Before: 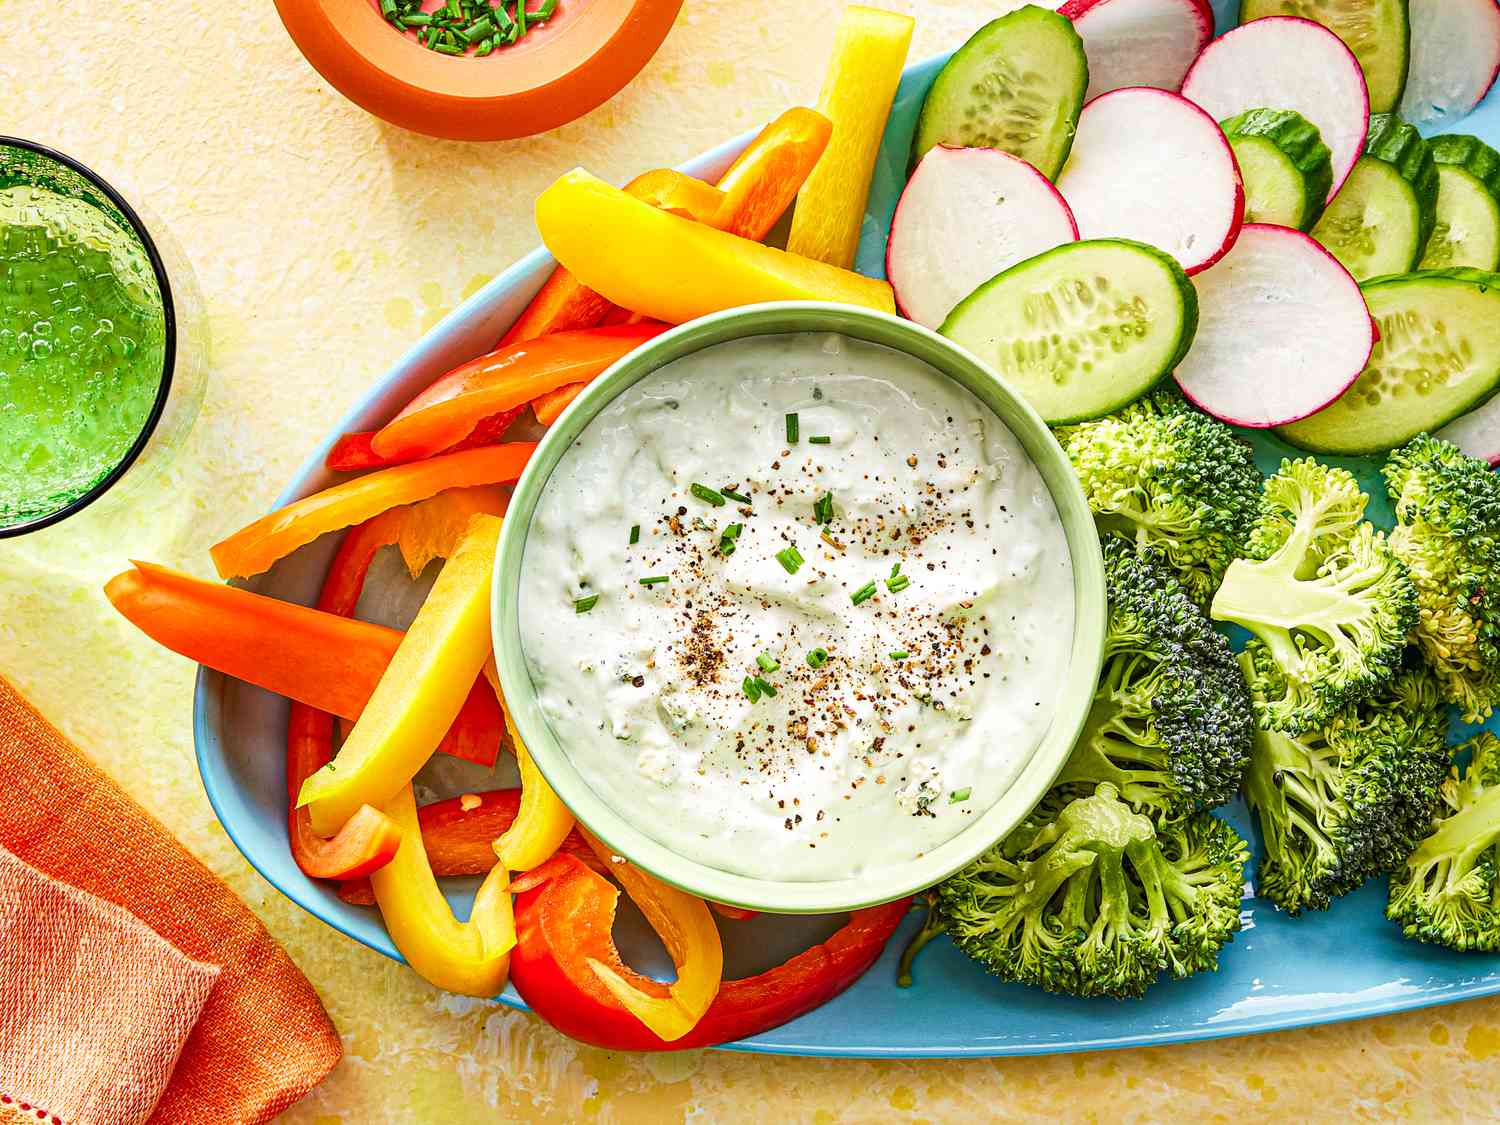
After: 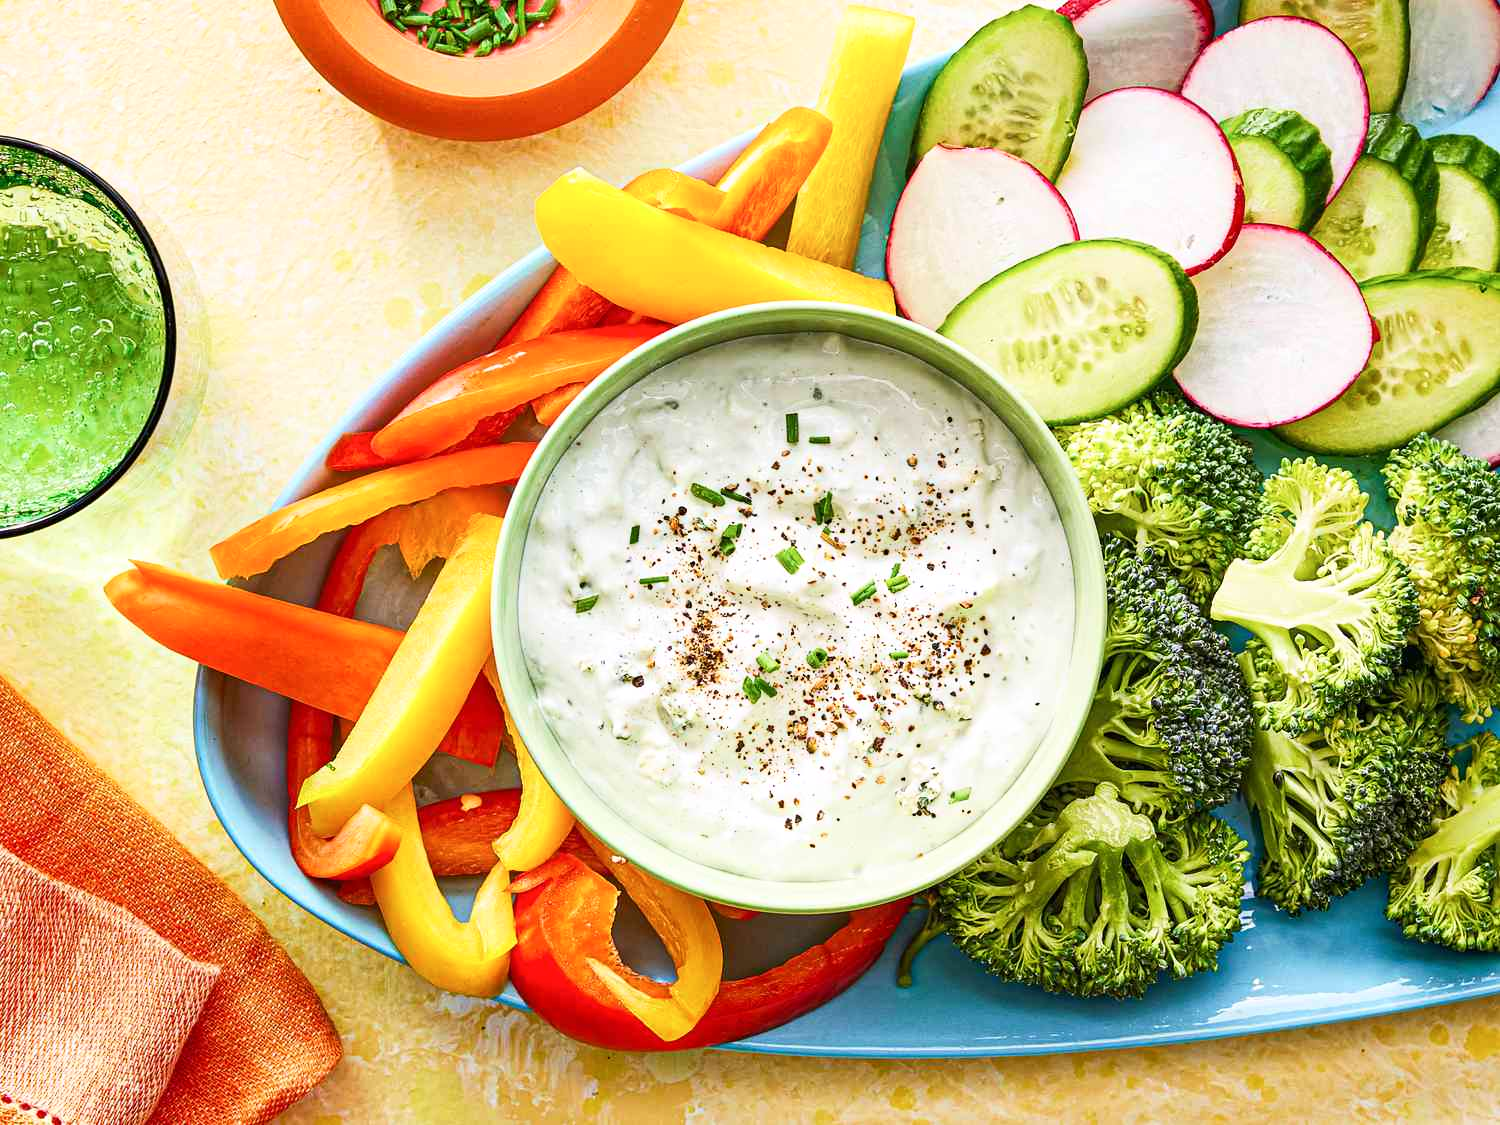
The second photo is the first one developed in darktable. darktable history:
white balance: red 1.004, blue 1.024
shadows and highlights: shadows 0, highlights 40
